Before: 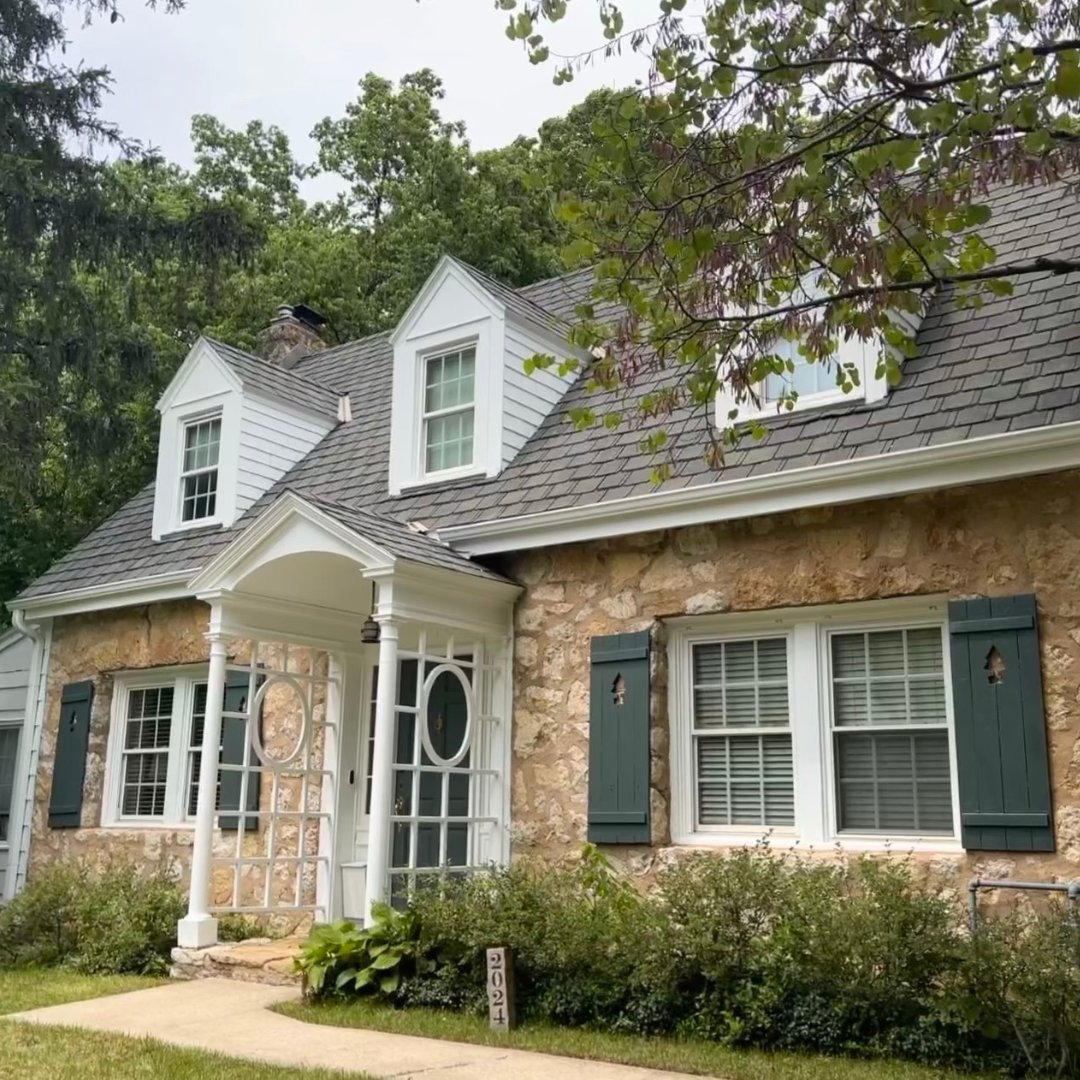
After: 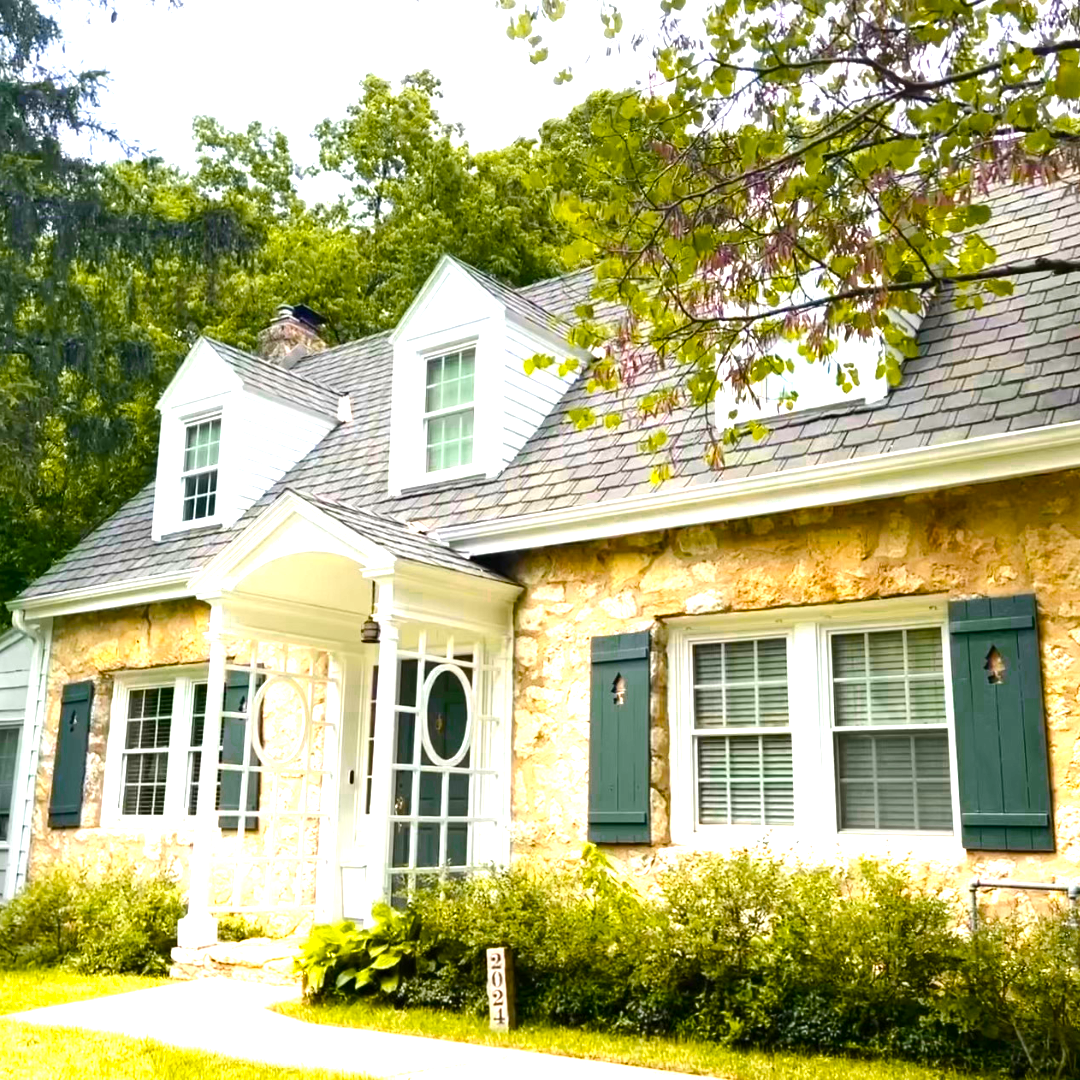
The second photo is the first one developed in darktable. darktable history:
color balance rgb: perceptual saturation grading › global saturation 20%, perceptual saturation grading › highlights -14.203%, perceptual saturation grading › shadows 49.604%, global vibrance 34.177%
color zones: curves: ch0 [(0.099, 0.624) (0.257, 0.596) (0.384, 0.376) (0.529, 0.492) (0.697, 0.564) (0.768, 0.532) (0.908, 0.644)]; ch1 [(0.112, 0.564) (0.254, 0.612) (0.432, 0.676) (0.592, 0.456) (0.743, 0.684) (0.888, 0.536)]; ch2 [(0.25, 0.5) (0.469, 0.36) (0.75, 0.5)]
tone equalizer: -8 EV -0.431 EV, -7 EV -0.368 EV, -6 EV -0.353 EV, -5 EV -0.199 EV, -3 EV 0.253 EV, -2 EV 0.313 EV, -1 EV 0.386 EV, +0 EV 0.44 EV, edges refinement/feathering 500, mask exposure compensation -1.57 EV, preserve details no
exposure: black level correction 0, exposure 1.001 EV, compensate exposure bias true, compensate highlight preservation false
